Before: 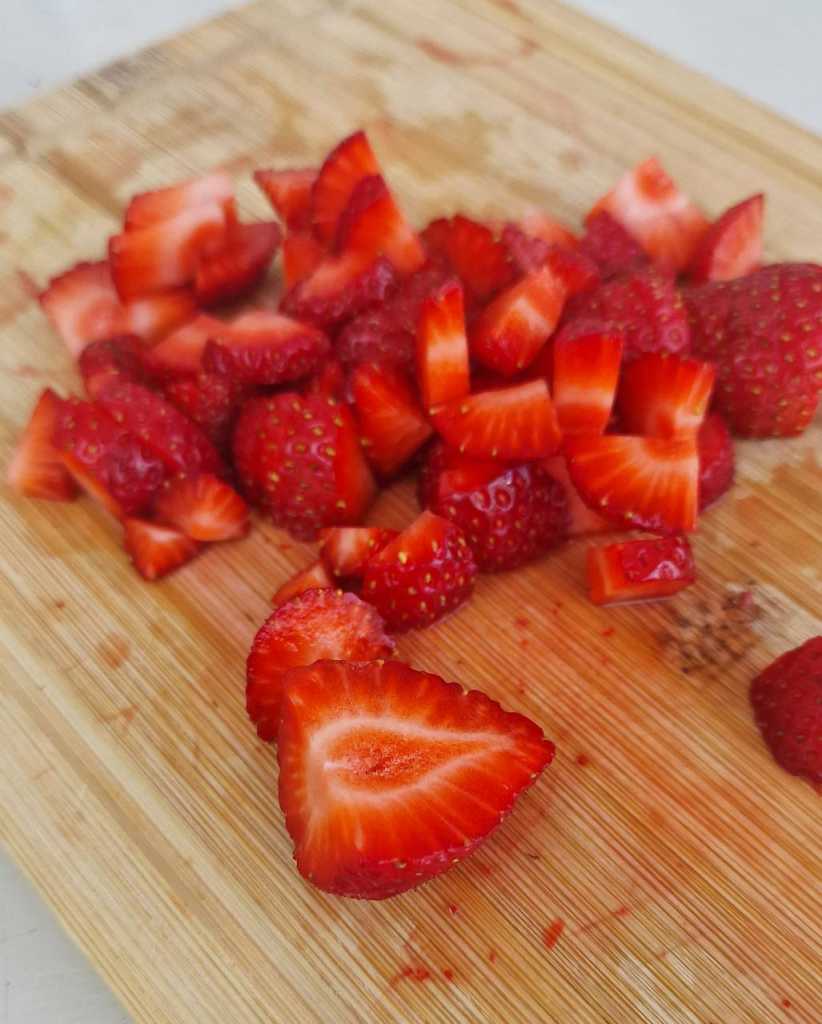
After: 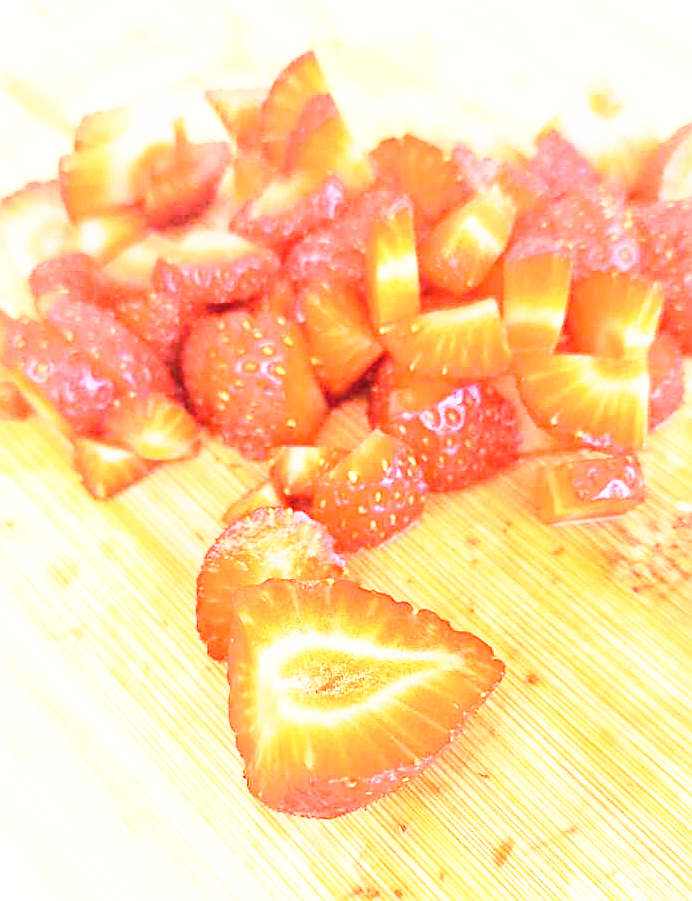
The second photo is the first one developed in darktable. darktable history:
crop: left 6.169%, top 7.964%, right 9.527%, bottom 4.02%
base curve: curves: ch0 [(0, 0) (0.012, 0.01) (0.073, 0.168) (0.31, 0.711) (0.645, 0.957) (1, 1)], preserve colors none
sharpen: on, module defaults
exposure: black level correction 0, exposure 1.172 EV, compensate highlight preservation false
tone equalizer: on, module defaults
contrast brightness saturation: contrast 0.372, brightness 0.516
